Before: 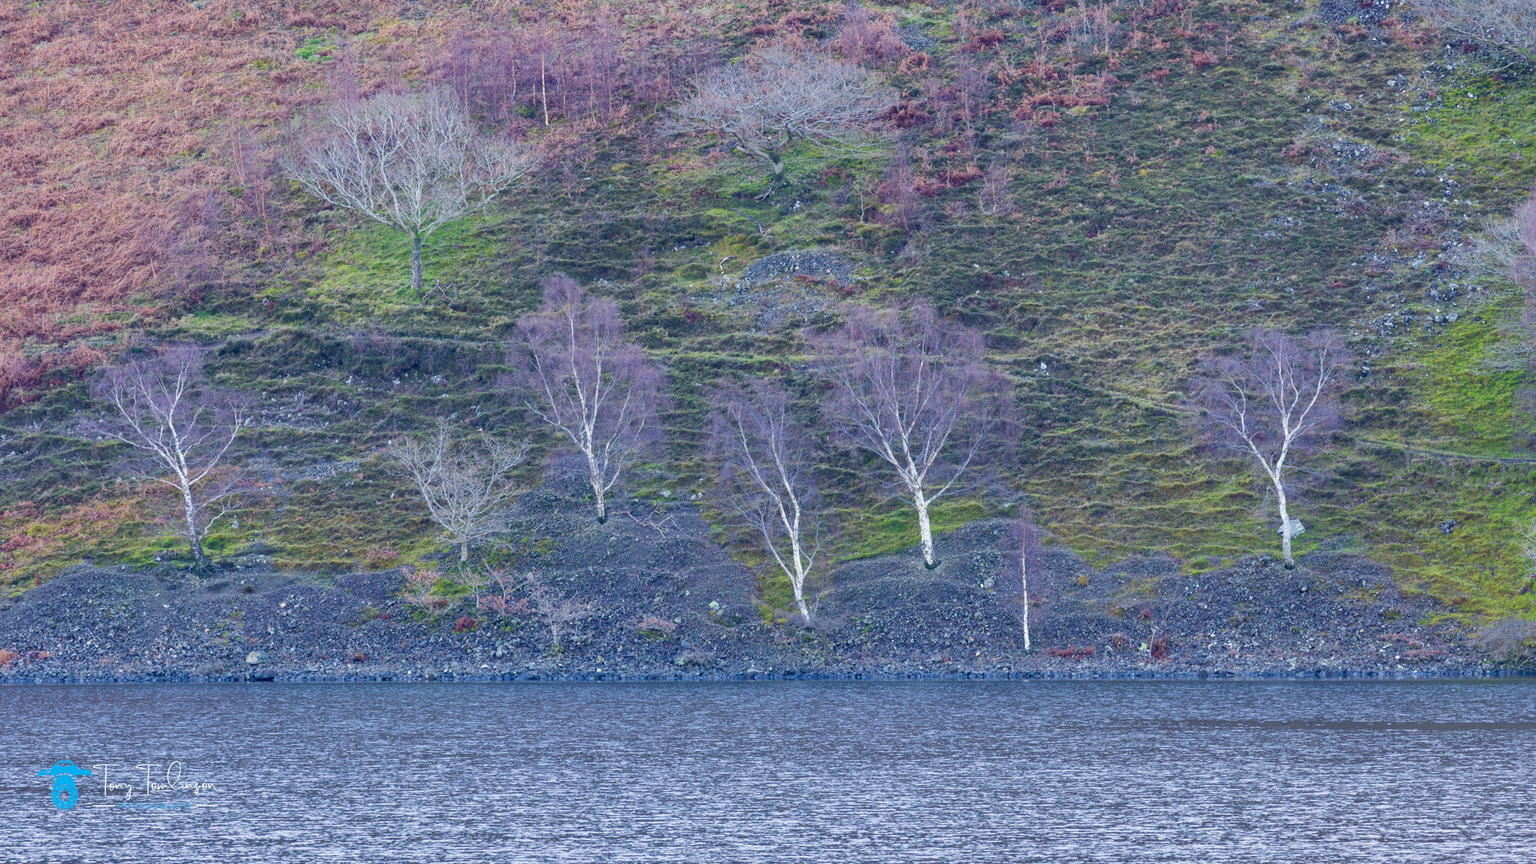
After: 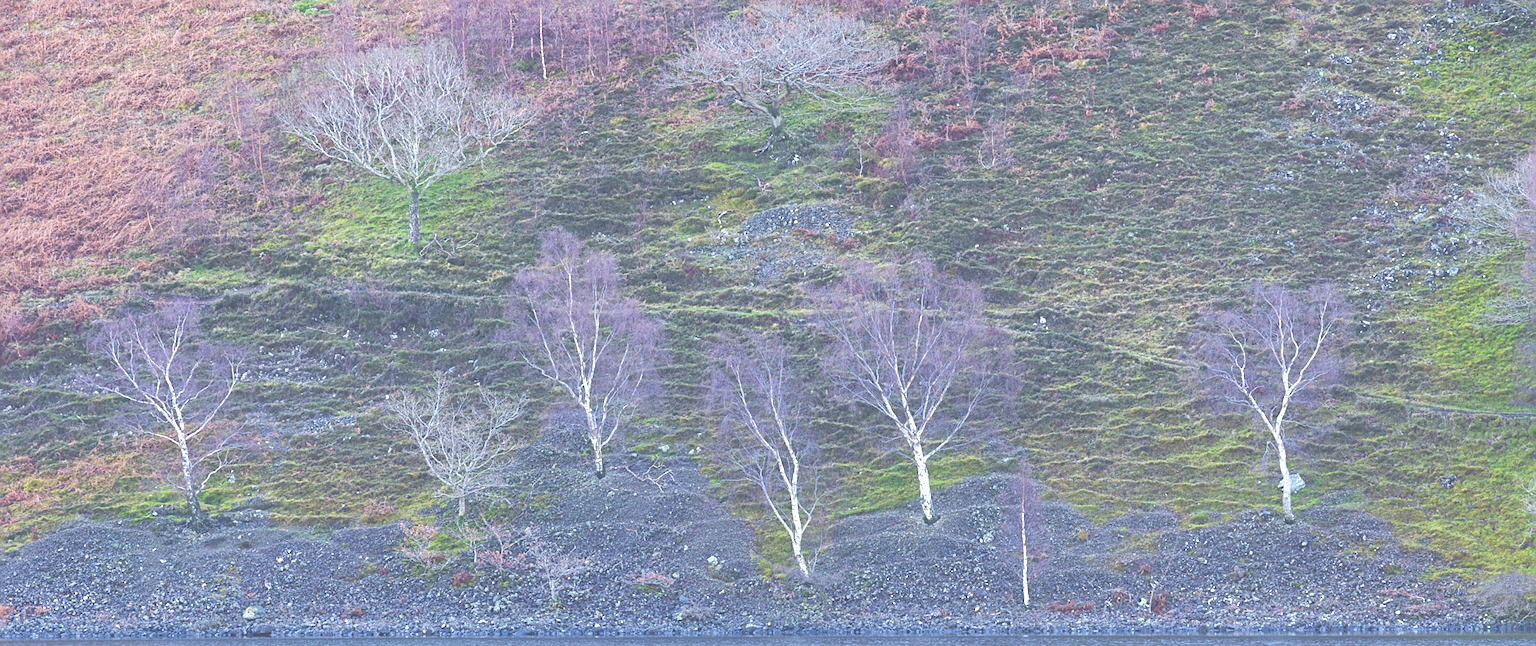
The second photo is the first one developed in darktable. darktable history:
sharpen: on, module defaults
exposure: black level correction -0.071, exposure 0.501 EV, compensate highlight preservation false
crop: left 0.265%, top 5.499%, bottom 19.856%
